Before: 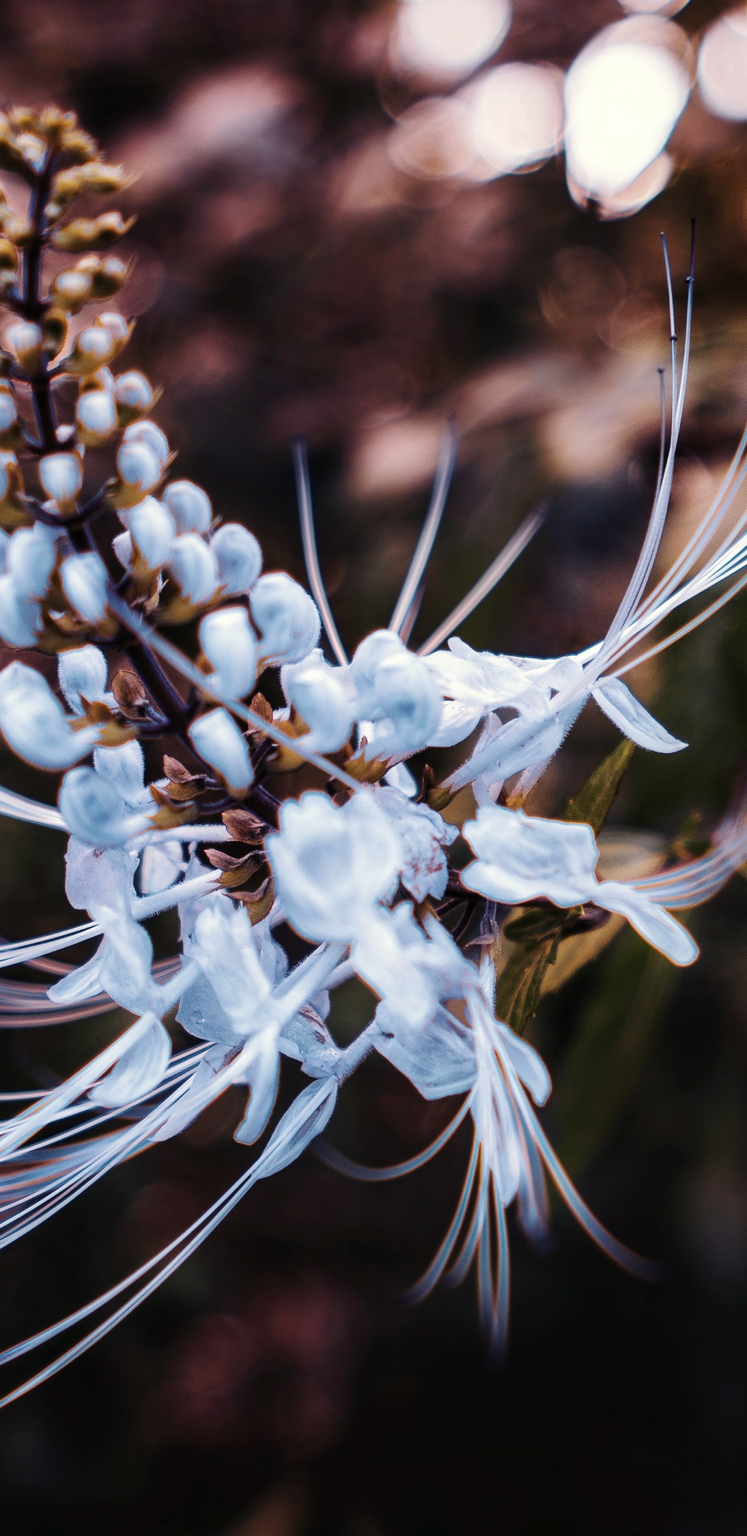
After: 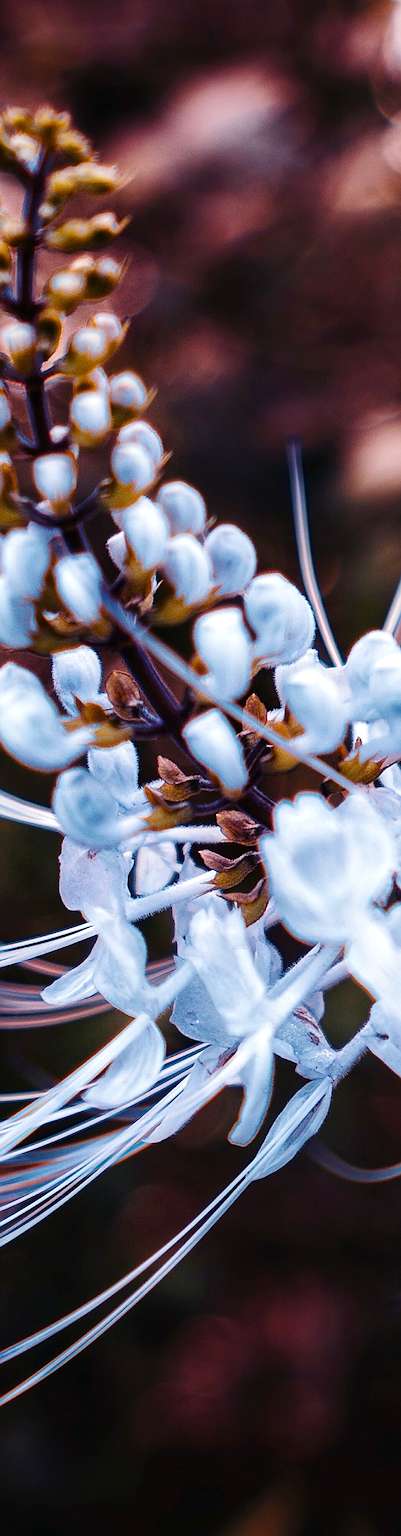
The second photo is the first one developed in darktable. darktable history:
sharpen: on, module defaults
crop: left 0.835%, right 45.538%, bottom 0.082%
color balance rgb: highlights gain › luminance 17.432%, perceptual saturation grading › global saturation 20%, perceptual saturation grading › highlights -24.966%, perceptual saturation grading › shadows 25.542%, global vibrance 20%
